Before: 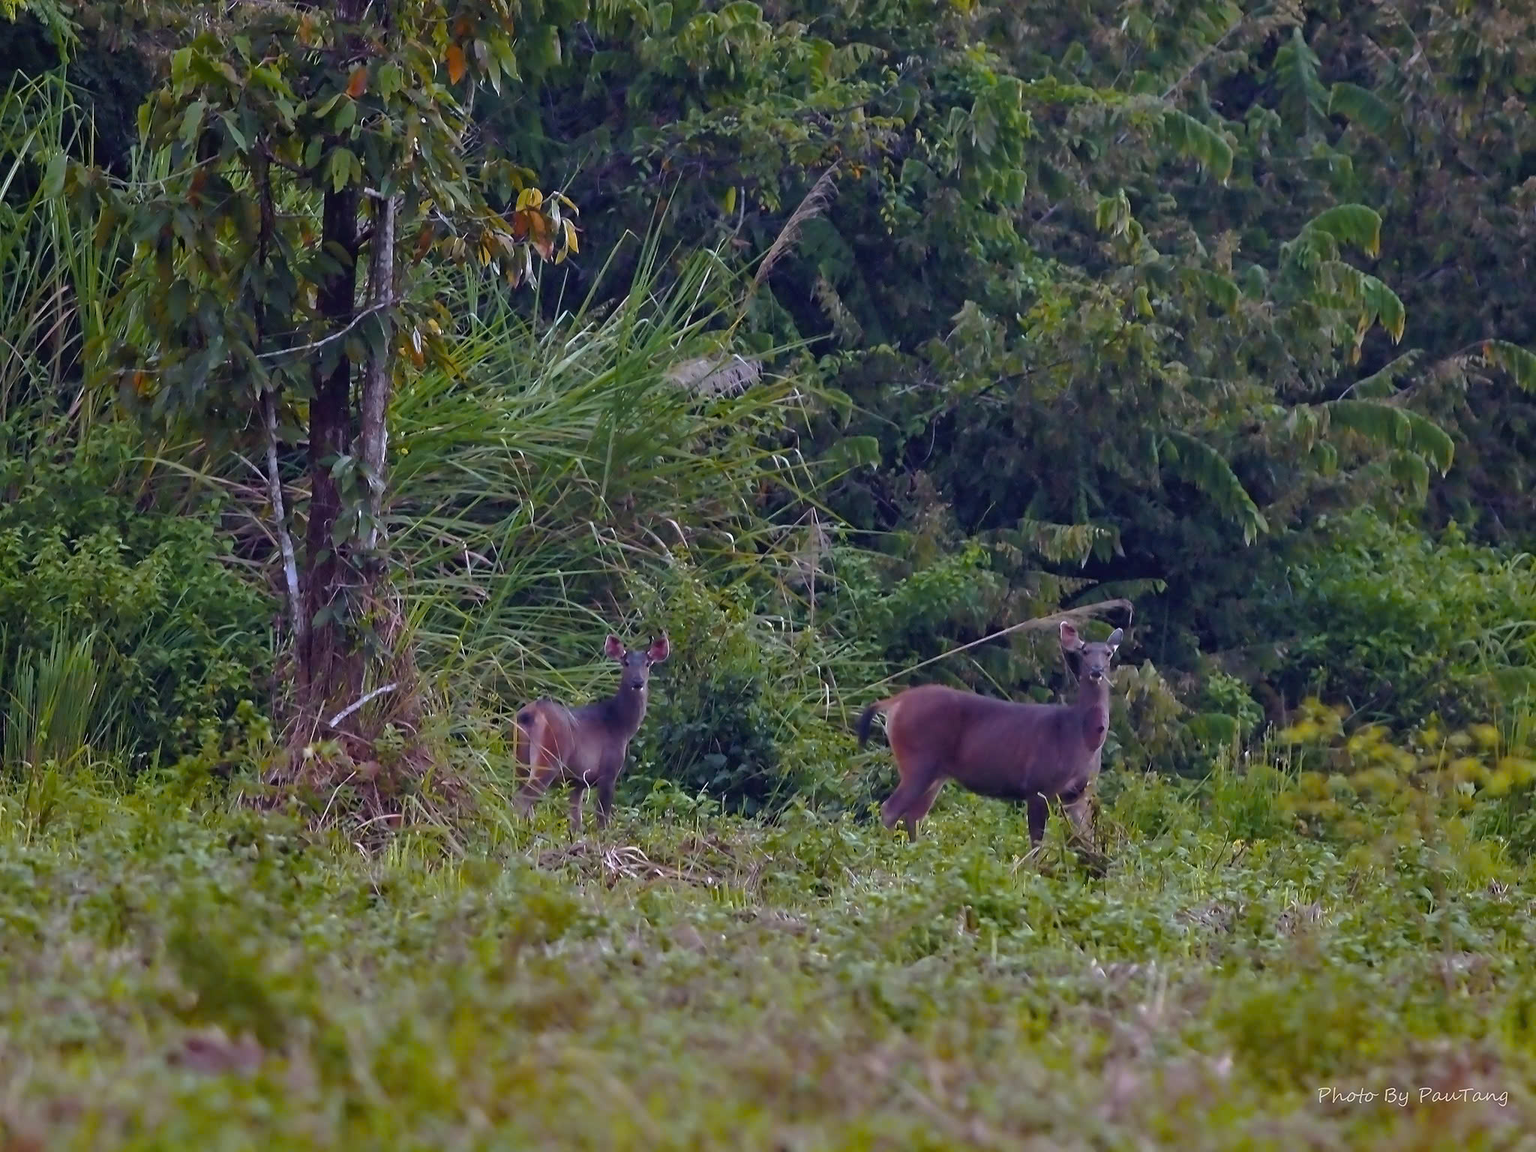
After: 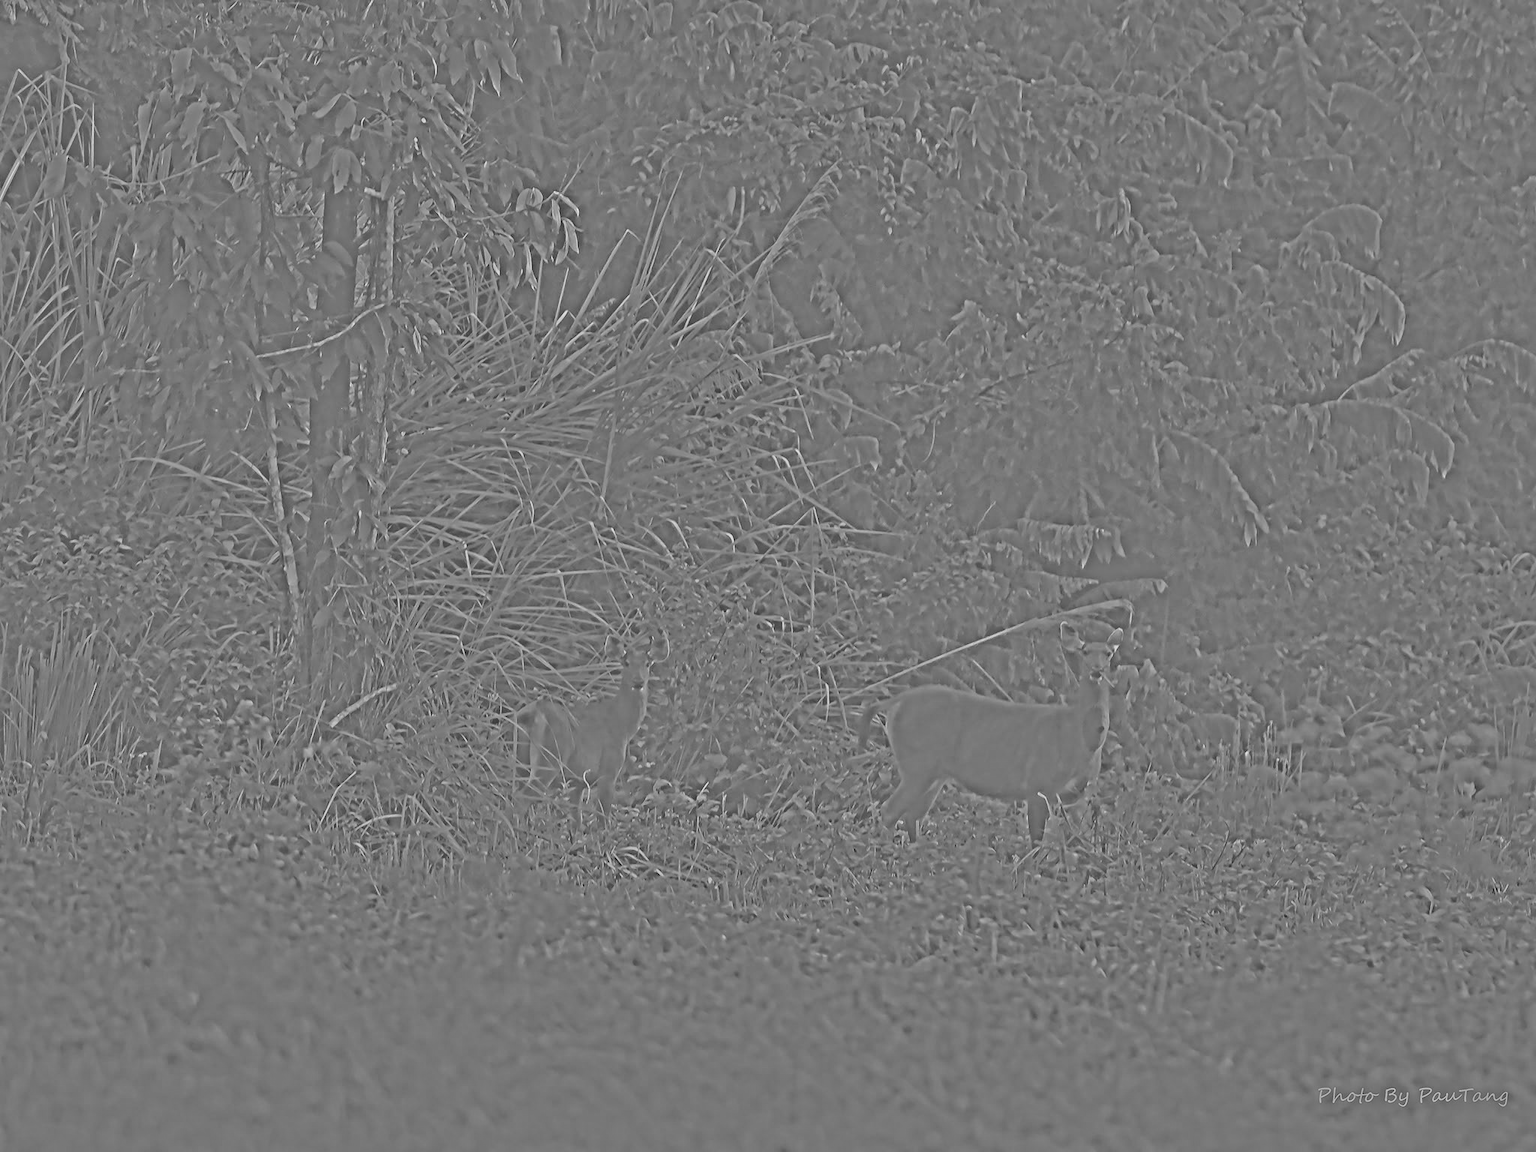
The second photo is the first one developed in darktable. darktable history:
highpass: sharpness 25.84%, contrast boost 14.94%
local contrast: mode bilateral grid, contrast 20, coarseness 50, detail 130%, midtone range 0.2
color balance rgb: linear chroma grading › global chroma 10%, perceptual saturation grading › global saturation 30%, global vibrance 10%
